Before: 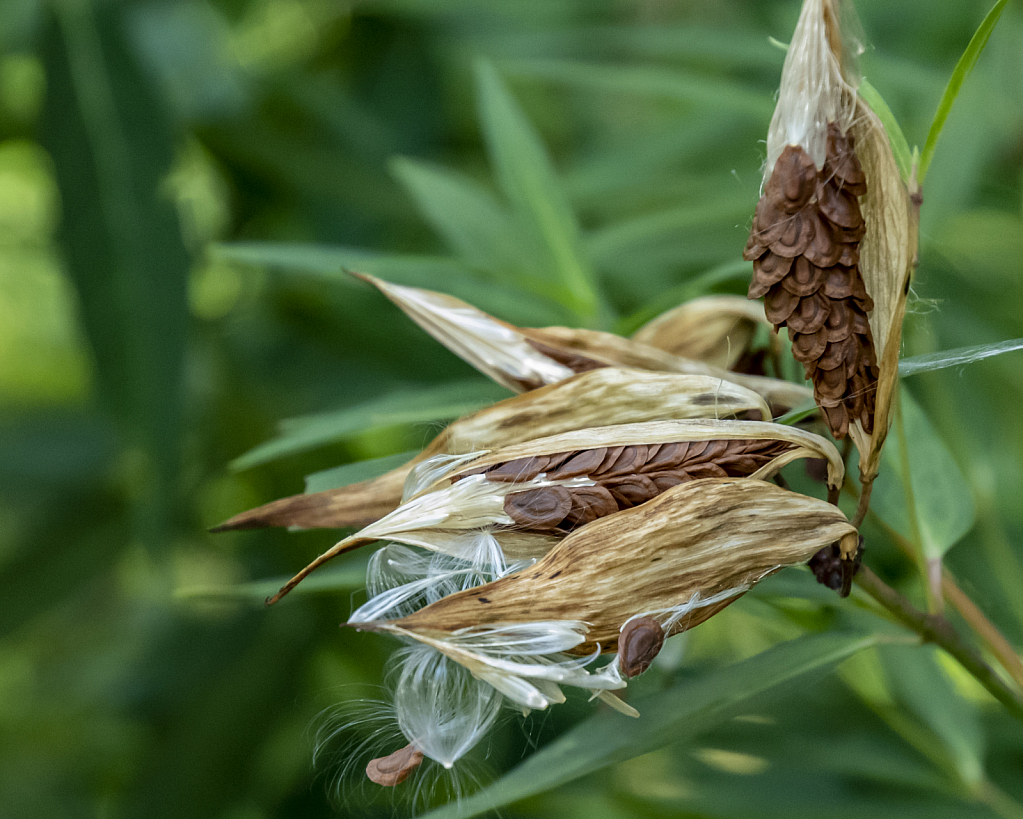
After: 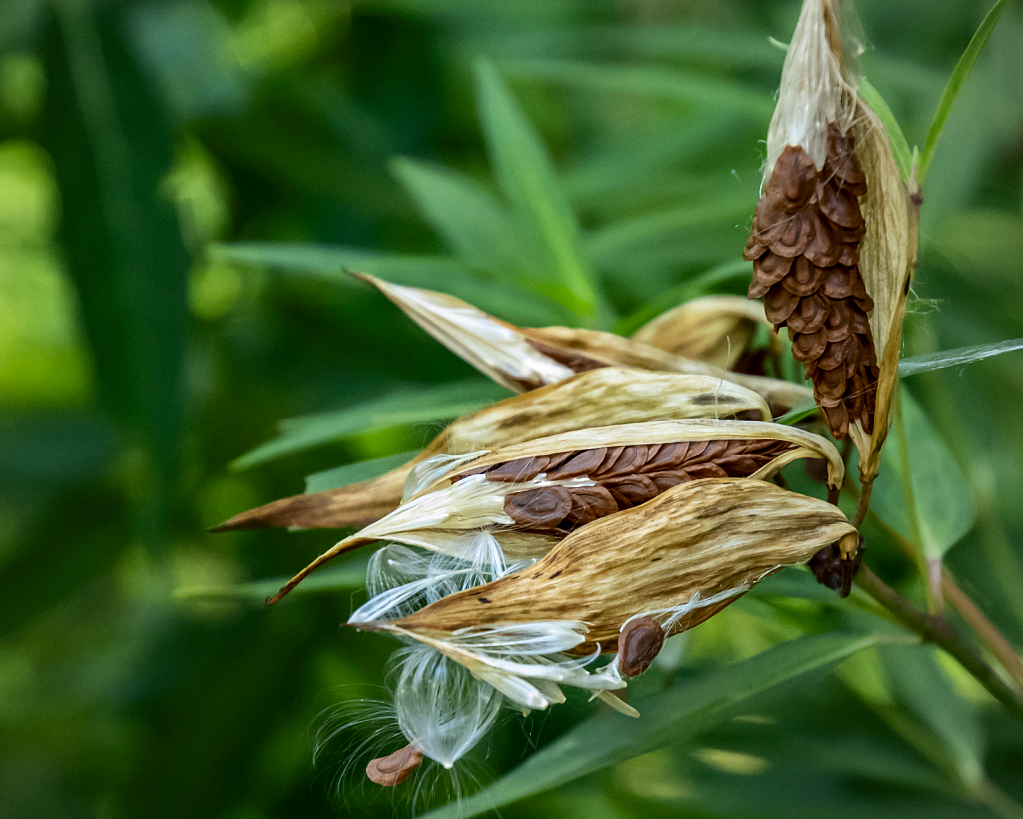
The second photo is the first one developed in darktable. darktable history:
vignetting: fall-off radius 94.82%, center (-0.148, 0.018)
contrast brightness saturation: contrast 0.156, saturation 0.321
